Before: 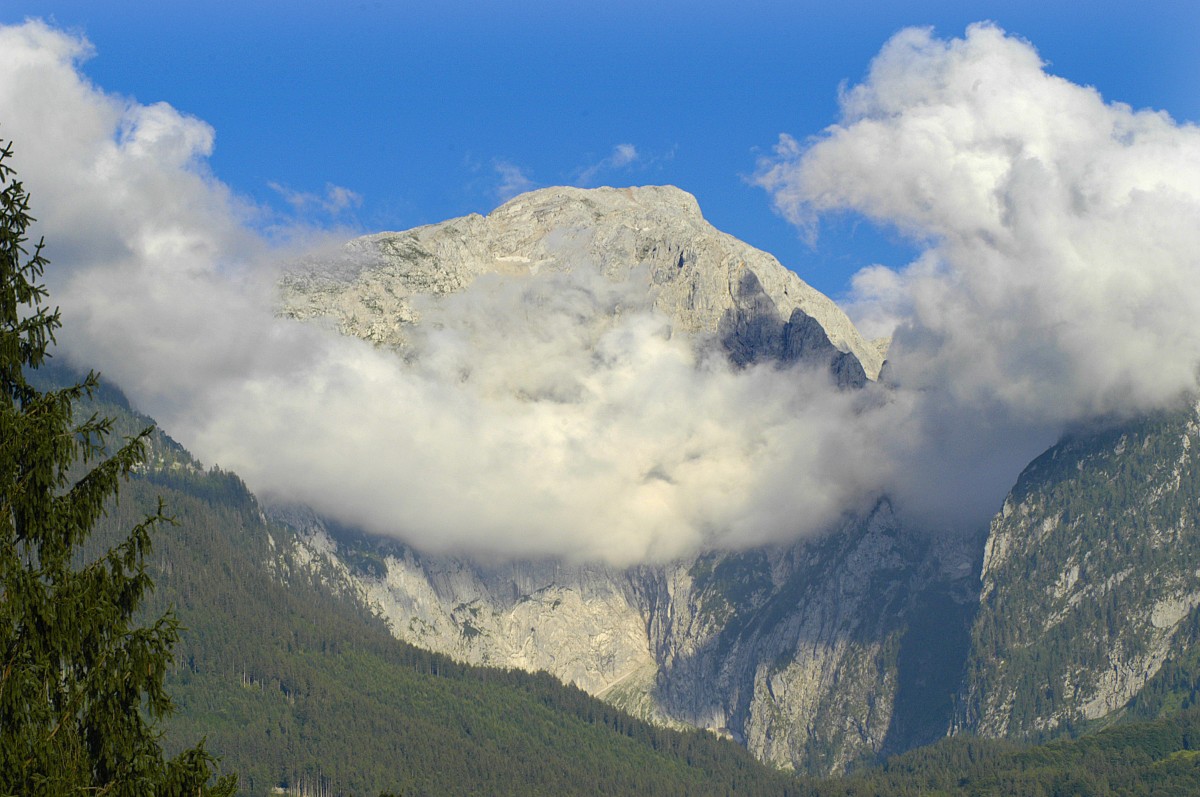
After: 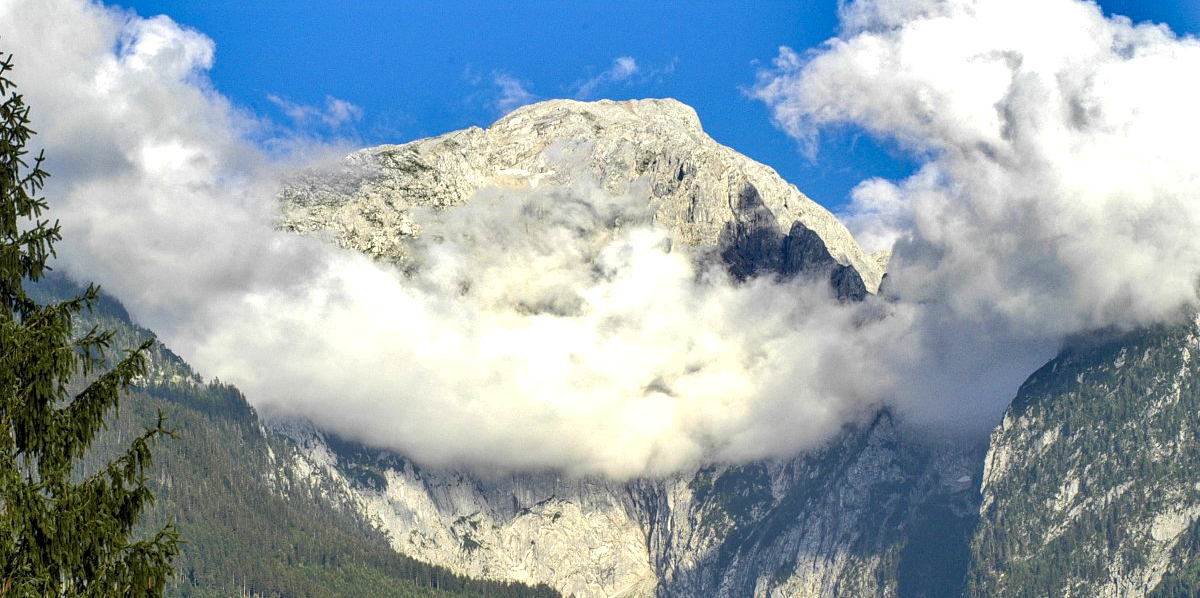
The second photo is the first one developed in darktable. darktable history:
shadows and highlights: soften with gaussian
crop: top 11.018%, bottom 13.949%
exposure: black level correction 0, exposure 0.499 EV, compensate highlight preservation false
tone curve: curves: ch0 [(0, 0) (0.003, 0.003) (0.011, 0.011) (0.025, 0.024) (0.044, 0.042) (0.069, 0.066) (0.1, 0.095) (0.136, 0.129) (0.177, 0.169) (0.224, 0.214) (0.277, 0.264) (0.335, 0.319) (0.399, 0.38) (0.468, 0.446) (0.543, 0.558) (0.623, 0.636) (0.709, 0.719) (0.801, 0.807) (0.898, 0.901) (1, 1)], color space Lab, independent channels, preserve colors none
local contrast: detail 139%
